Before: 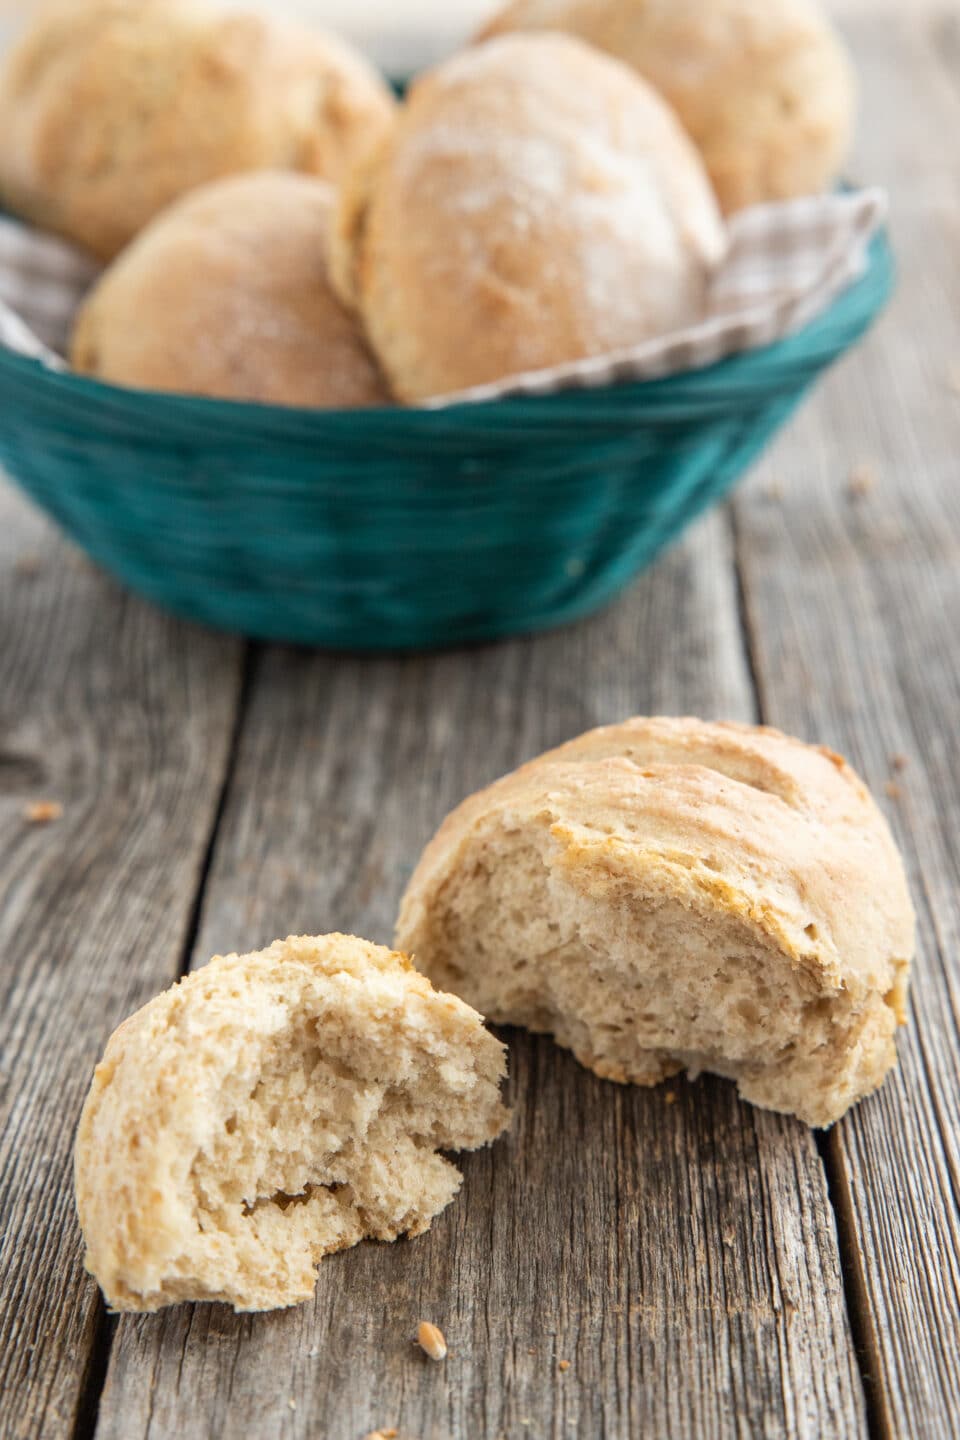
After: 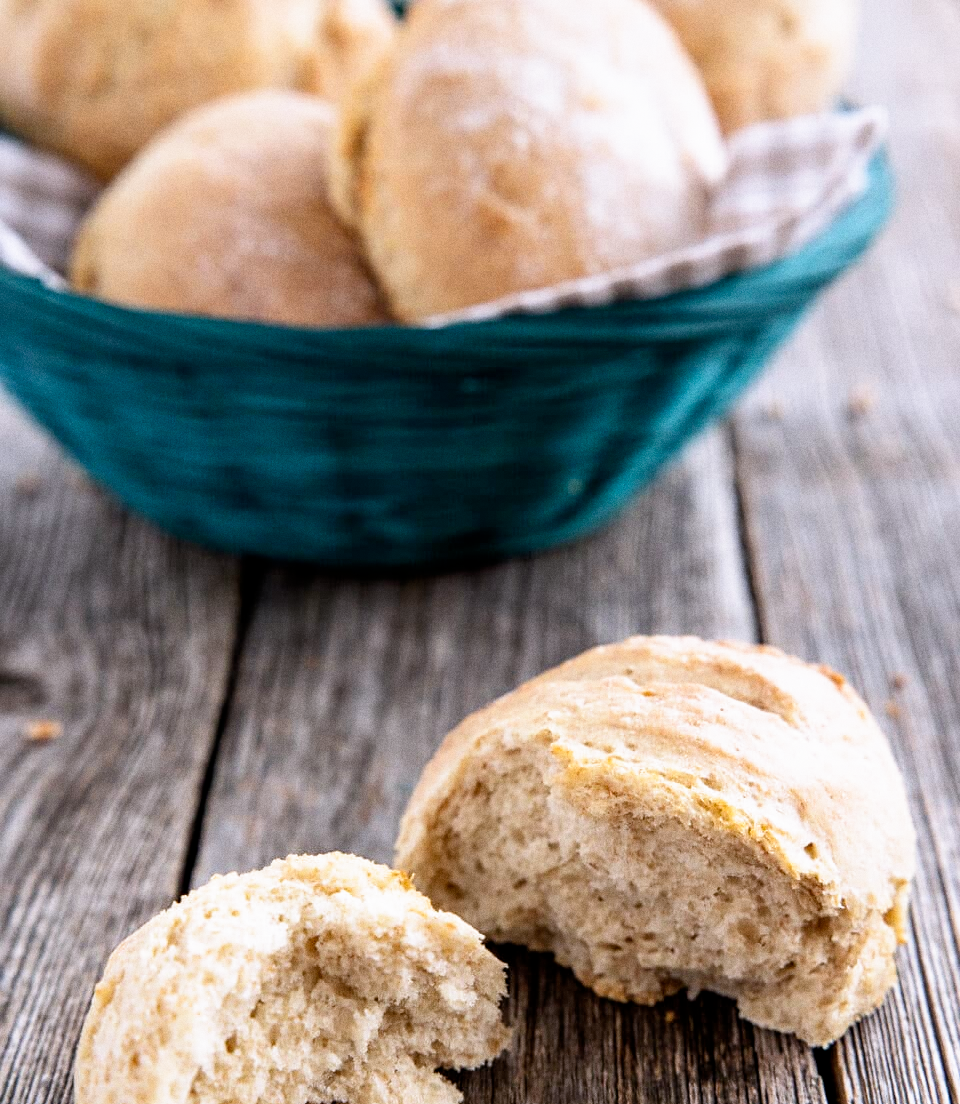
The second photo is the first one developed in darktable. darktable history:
crop: top 5.667%, bottom 17.637%
sharpen: amount 0.2
white balance: red 1.004, blue 1.096
grain: coarseness 0.09 ISO
filmic rgb: black relative exposure -8.7 EV, white relative exposure 2.7 EV, threshold 3 EV, target black luminance 0%, hardness 6.25, latitude 75%, contrast 1.325, highlights saturation mix -5%, preserve chrominance no, color science v5 (2021), iterations of high-quality reconstruction 0, enable highlight reconstruction true
